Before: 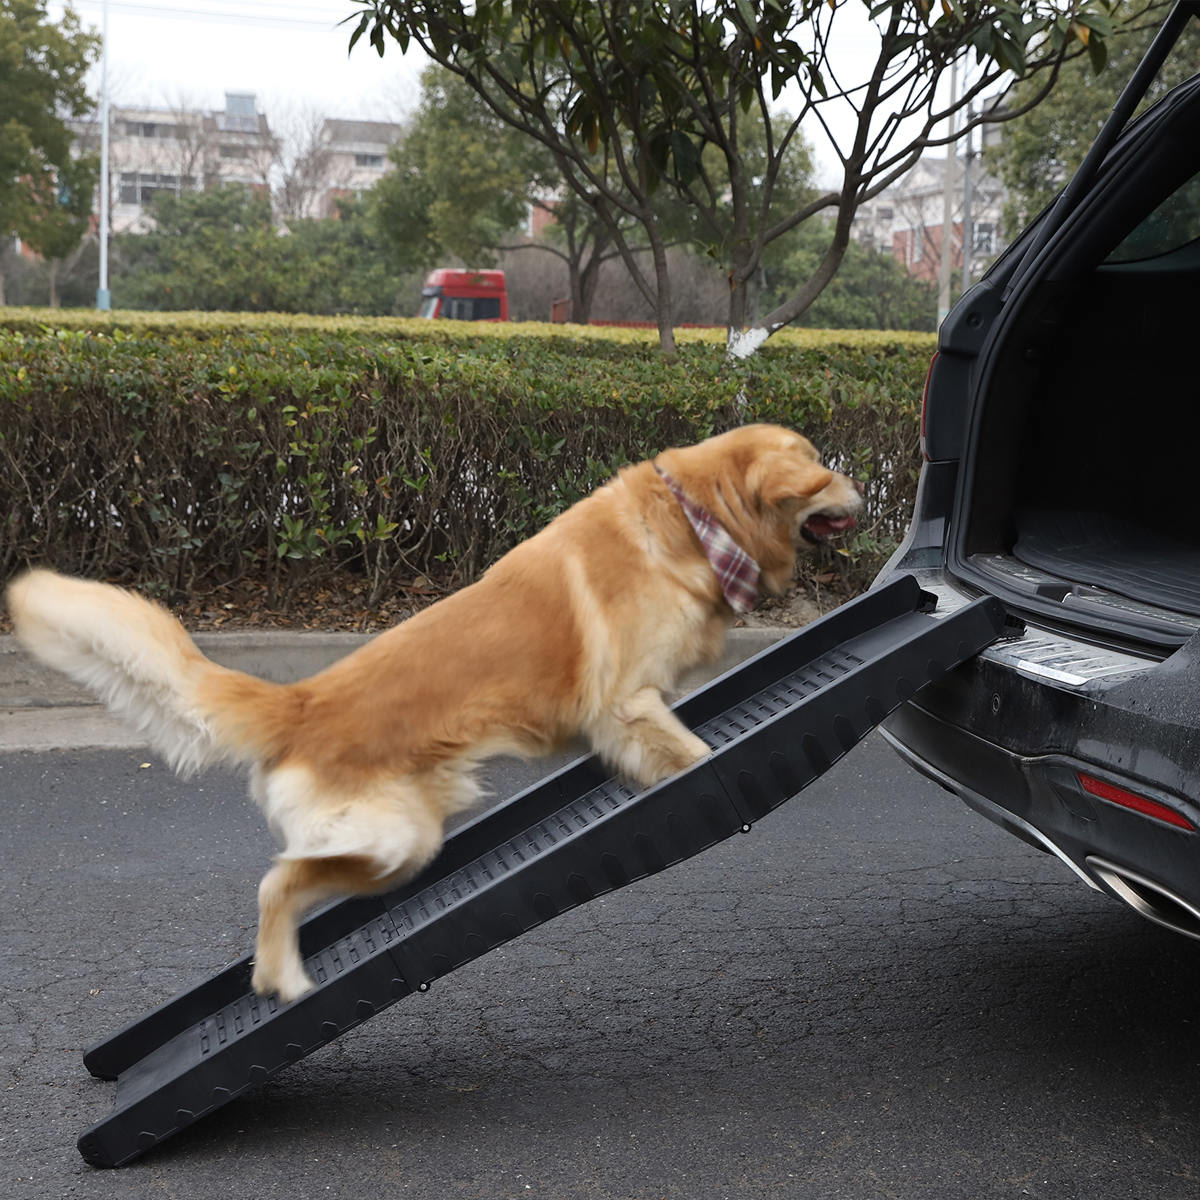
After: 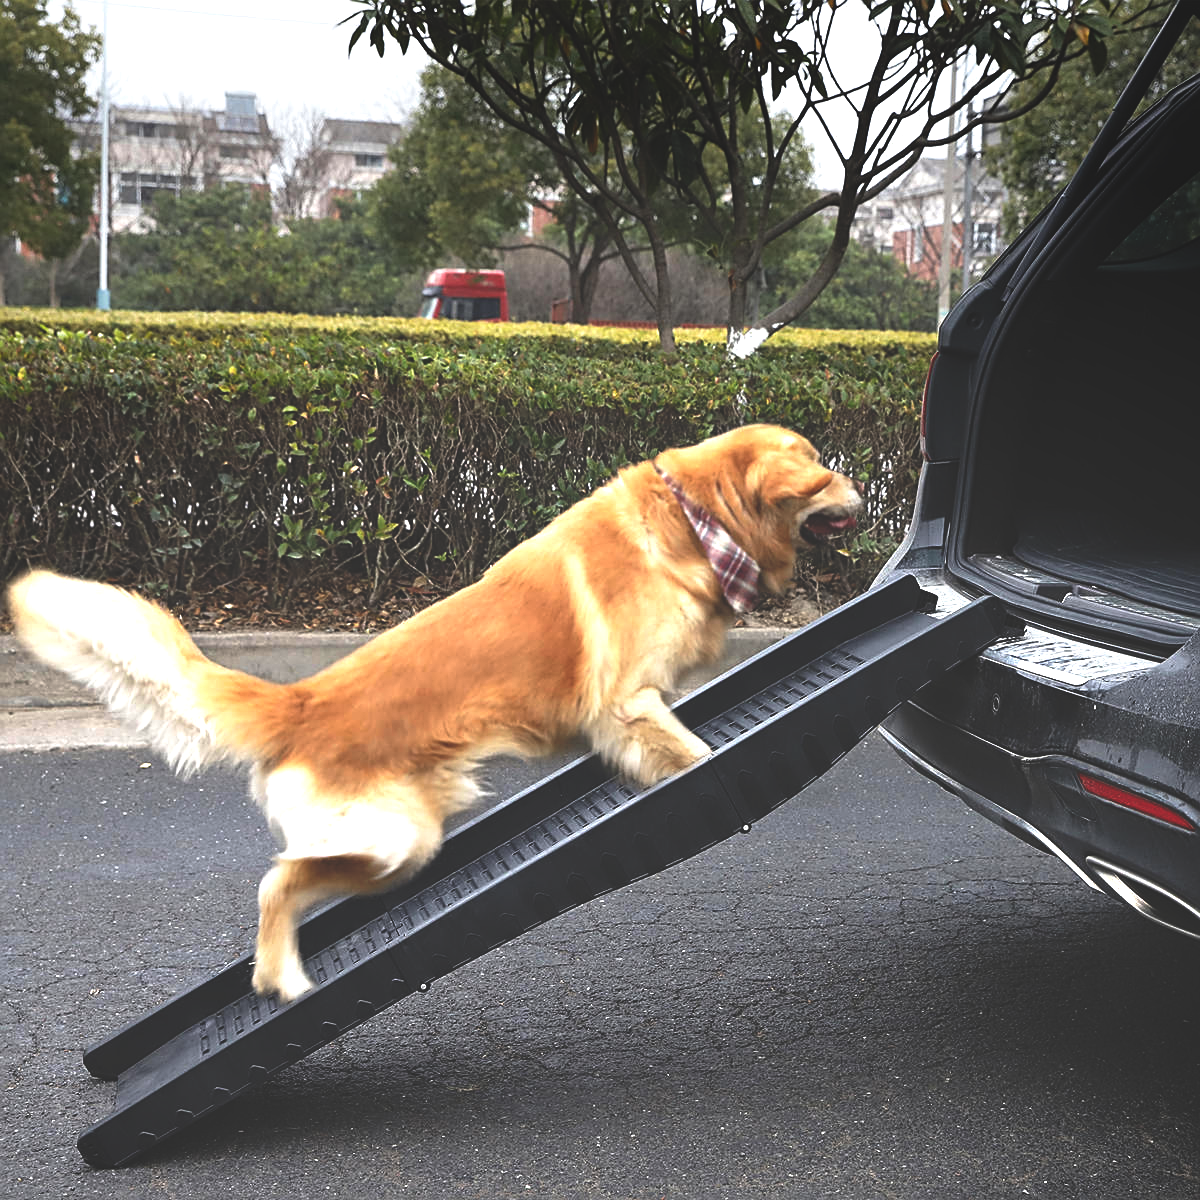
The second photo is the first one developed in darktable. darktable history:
rgb curve: curves: ch0 [(0, 0.186) (0.314, 0.284) (0.775, 0.708) (1, 1)], compensate middle gray true, preserve colors none
sharpen: on, module defaults
exposure: black level correction 0, exposure 1.1 EV, compensate exposure bias true, compensate highlight preservation false
vignetting: fall-off start 97.52%, fall-off radius 100%, brightness -0.574, saturation 0, center (-0.027, 0.404), width/height ratio 1.368, unbound false
